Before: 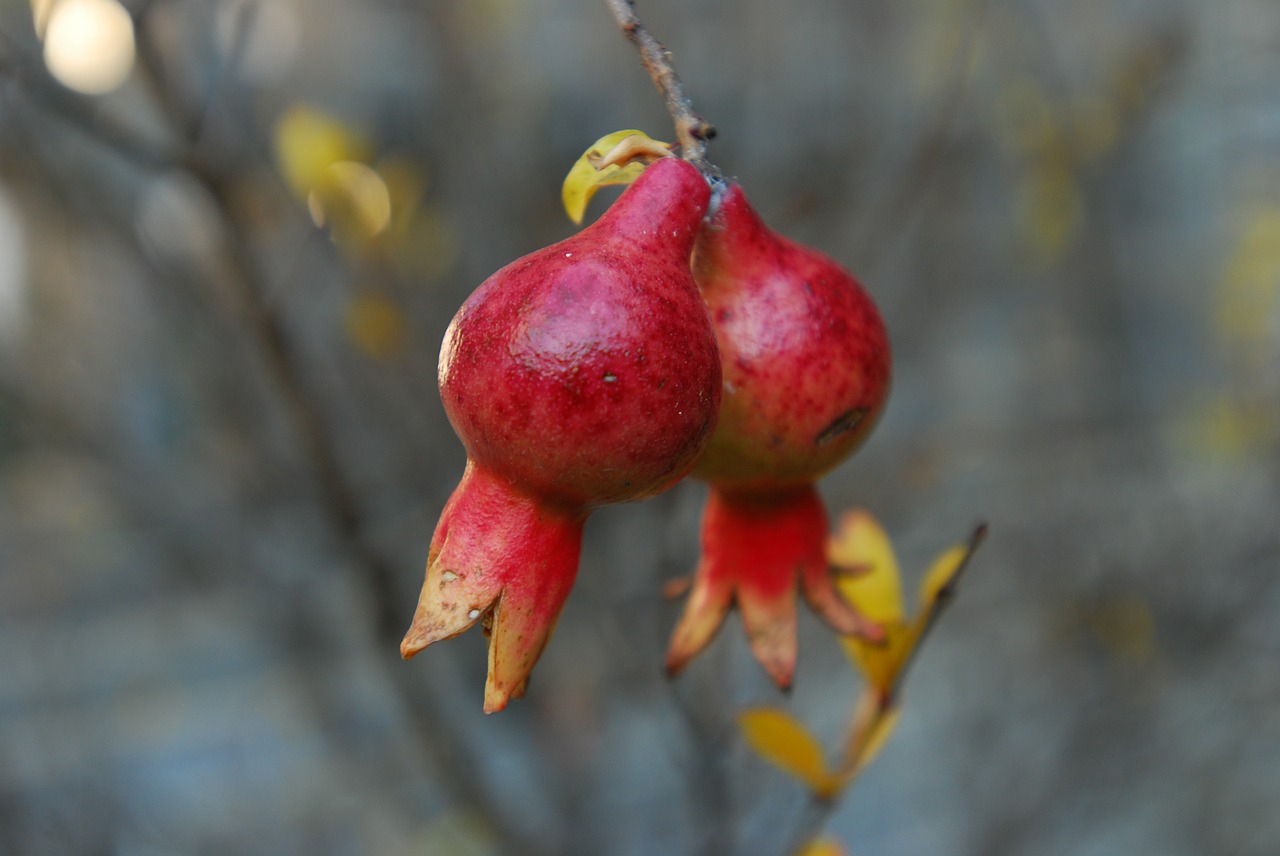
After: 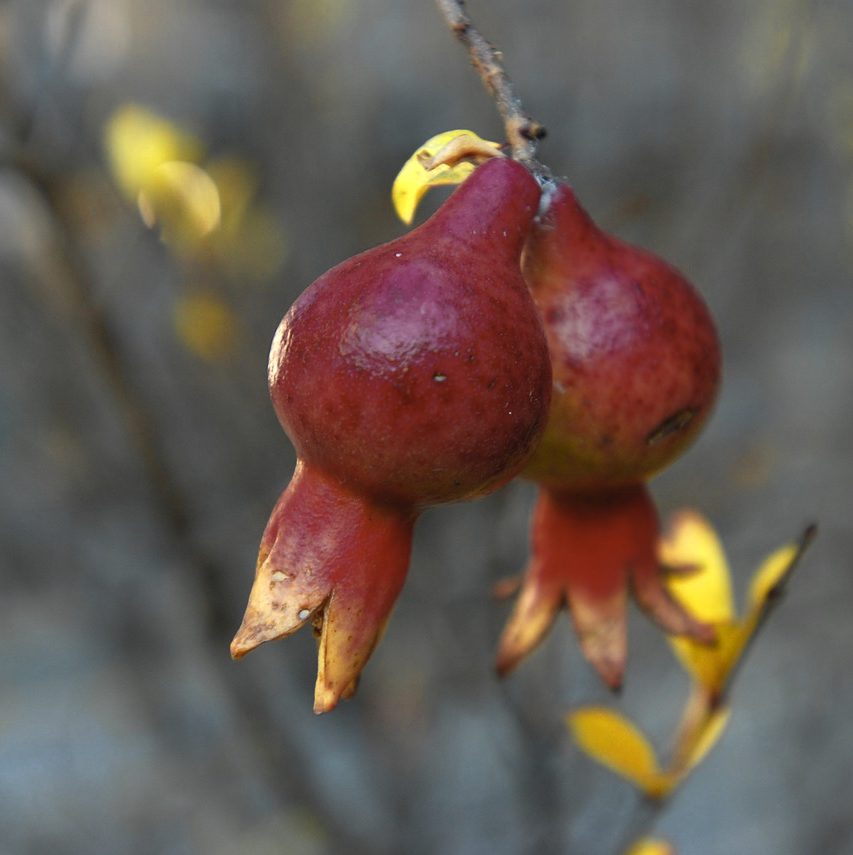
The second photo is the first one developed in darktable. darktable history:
color zones: curves: ch0 [(0.004, 0.306) (0.107, 0.448) (0.252, 0.656) (0.41, 0.398) (0.595, 0.515) (0.768, 0.628)]; ch1 [(0.07, 0.323) (0.151, 0.452) (0.252, 0.608) (0.346, 0.221) (0.463, 0.189) (0.61, 0.368) (0.735, 0.395) (0.921, 0.412)]; ch2 [(0, 0.476) (0.132, 0.512) (0.243, 0.512) (0.397, 0.48) (0.522, 0.376) (0.634, 0.536) (0.761, 0.46)]
crop and rotate: left 13.342%, right 19.991%
